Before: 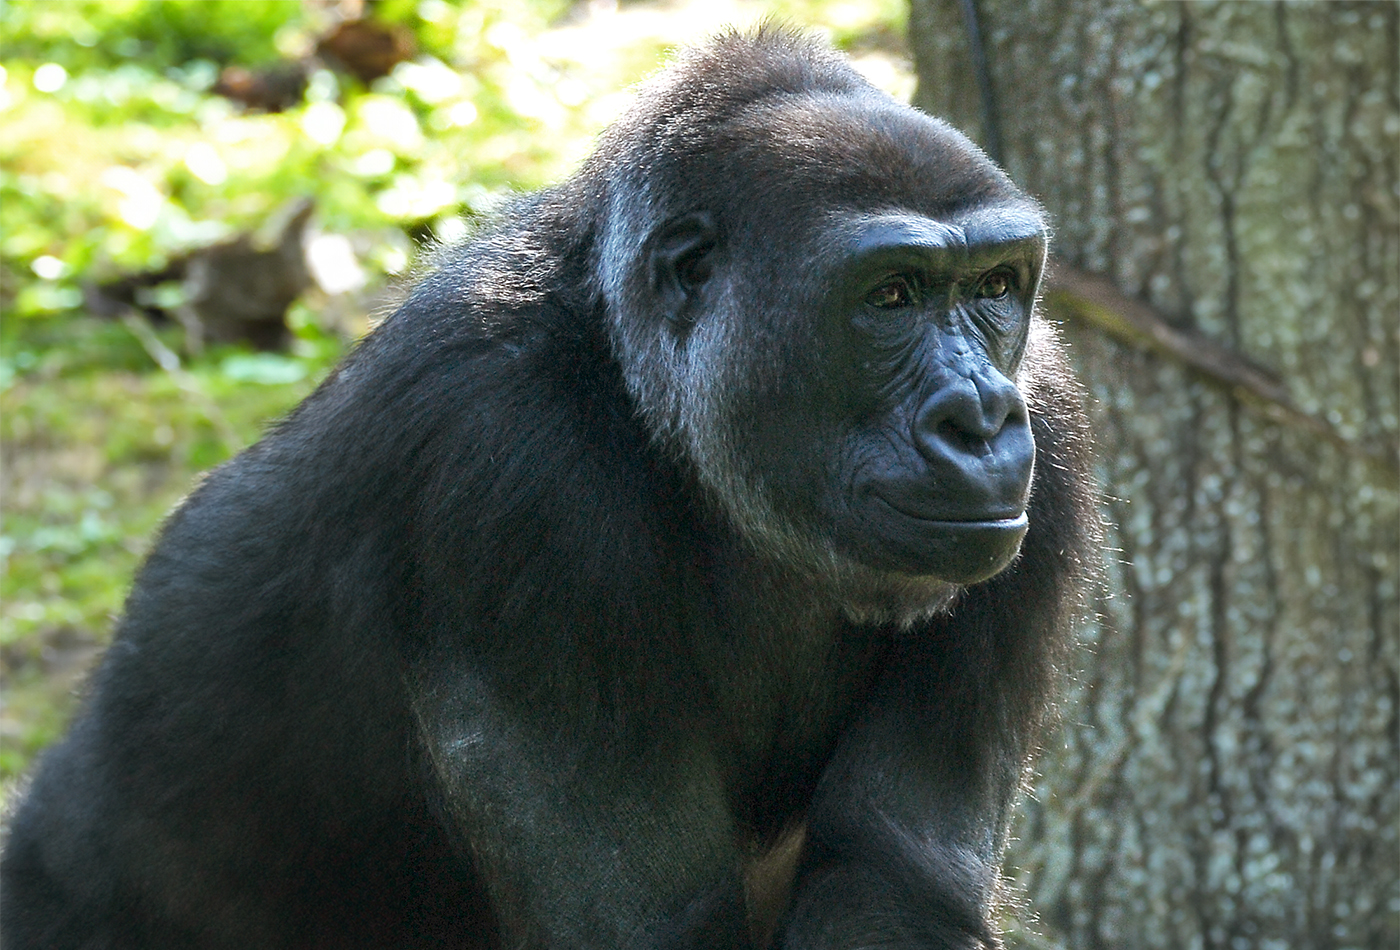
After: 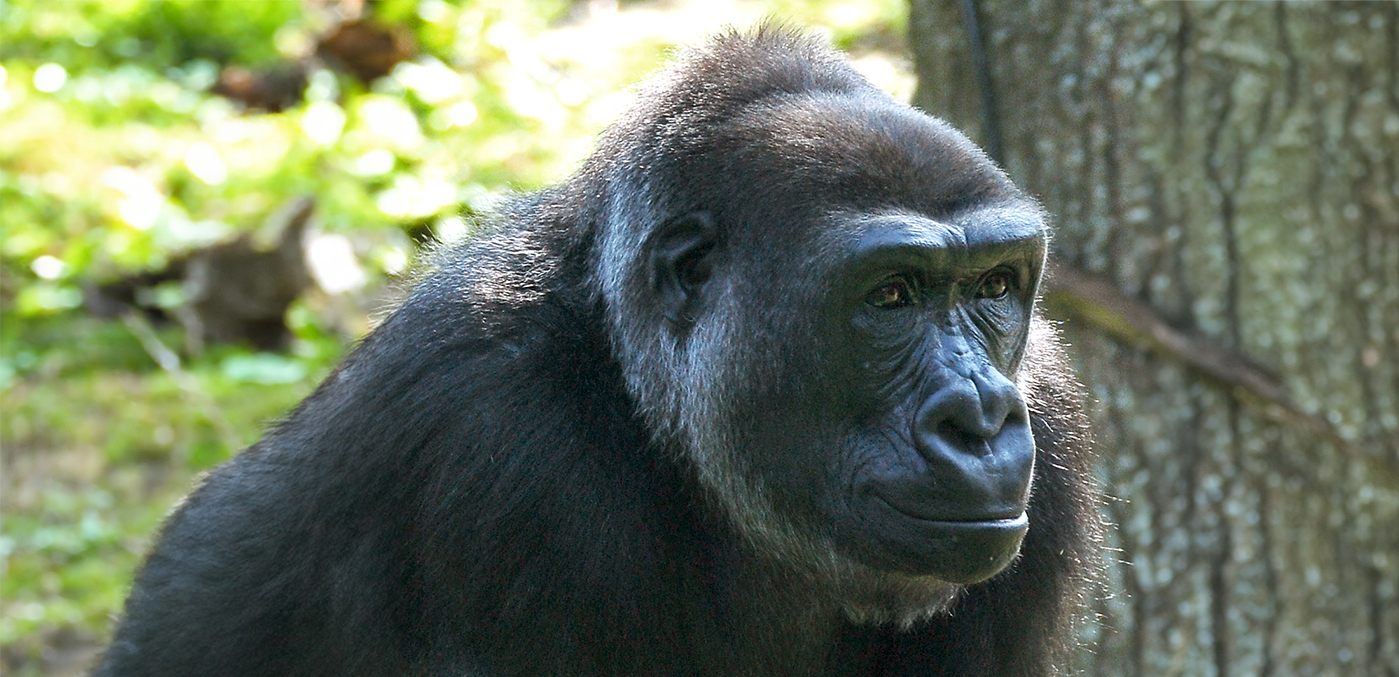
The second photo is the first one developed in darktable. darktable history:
crop: right 0%, bottom 28.665%
